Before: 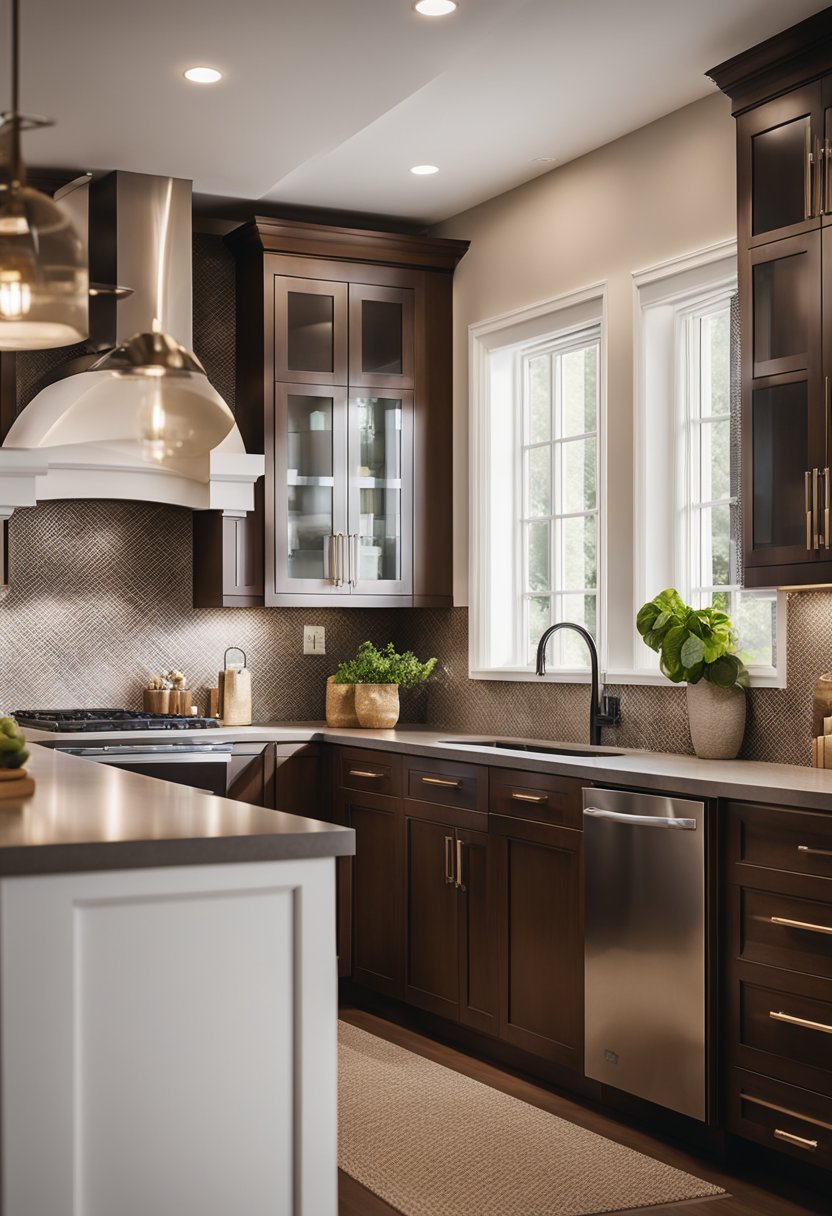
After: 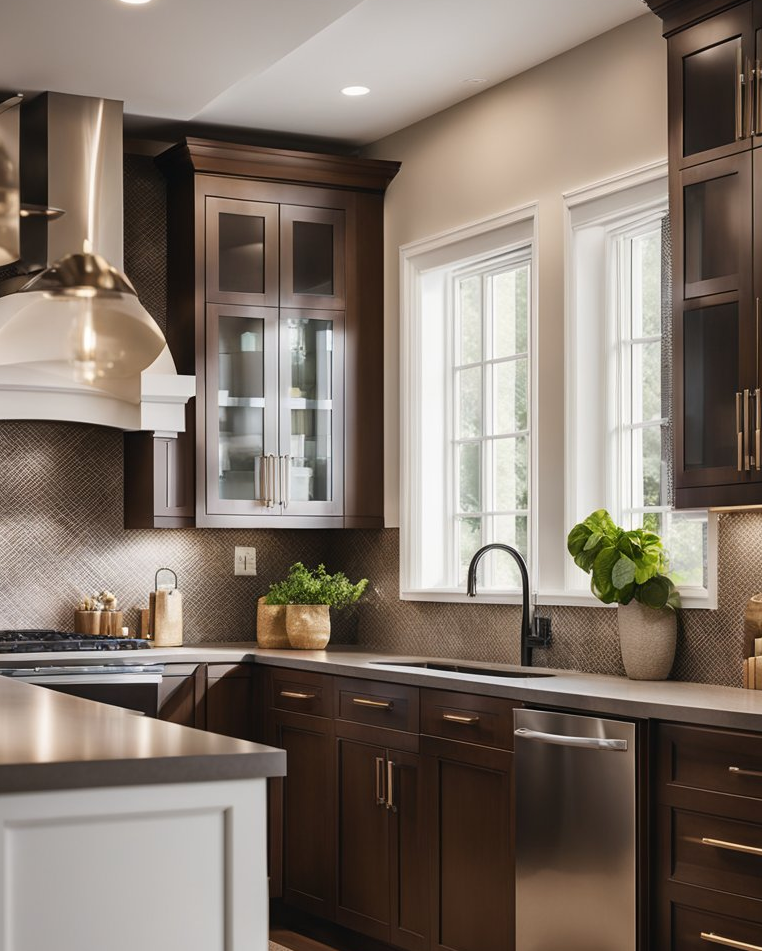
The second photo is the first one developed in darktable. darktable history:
crop: left 8.335%, top 6.53%, bottom 15.224%
